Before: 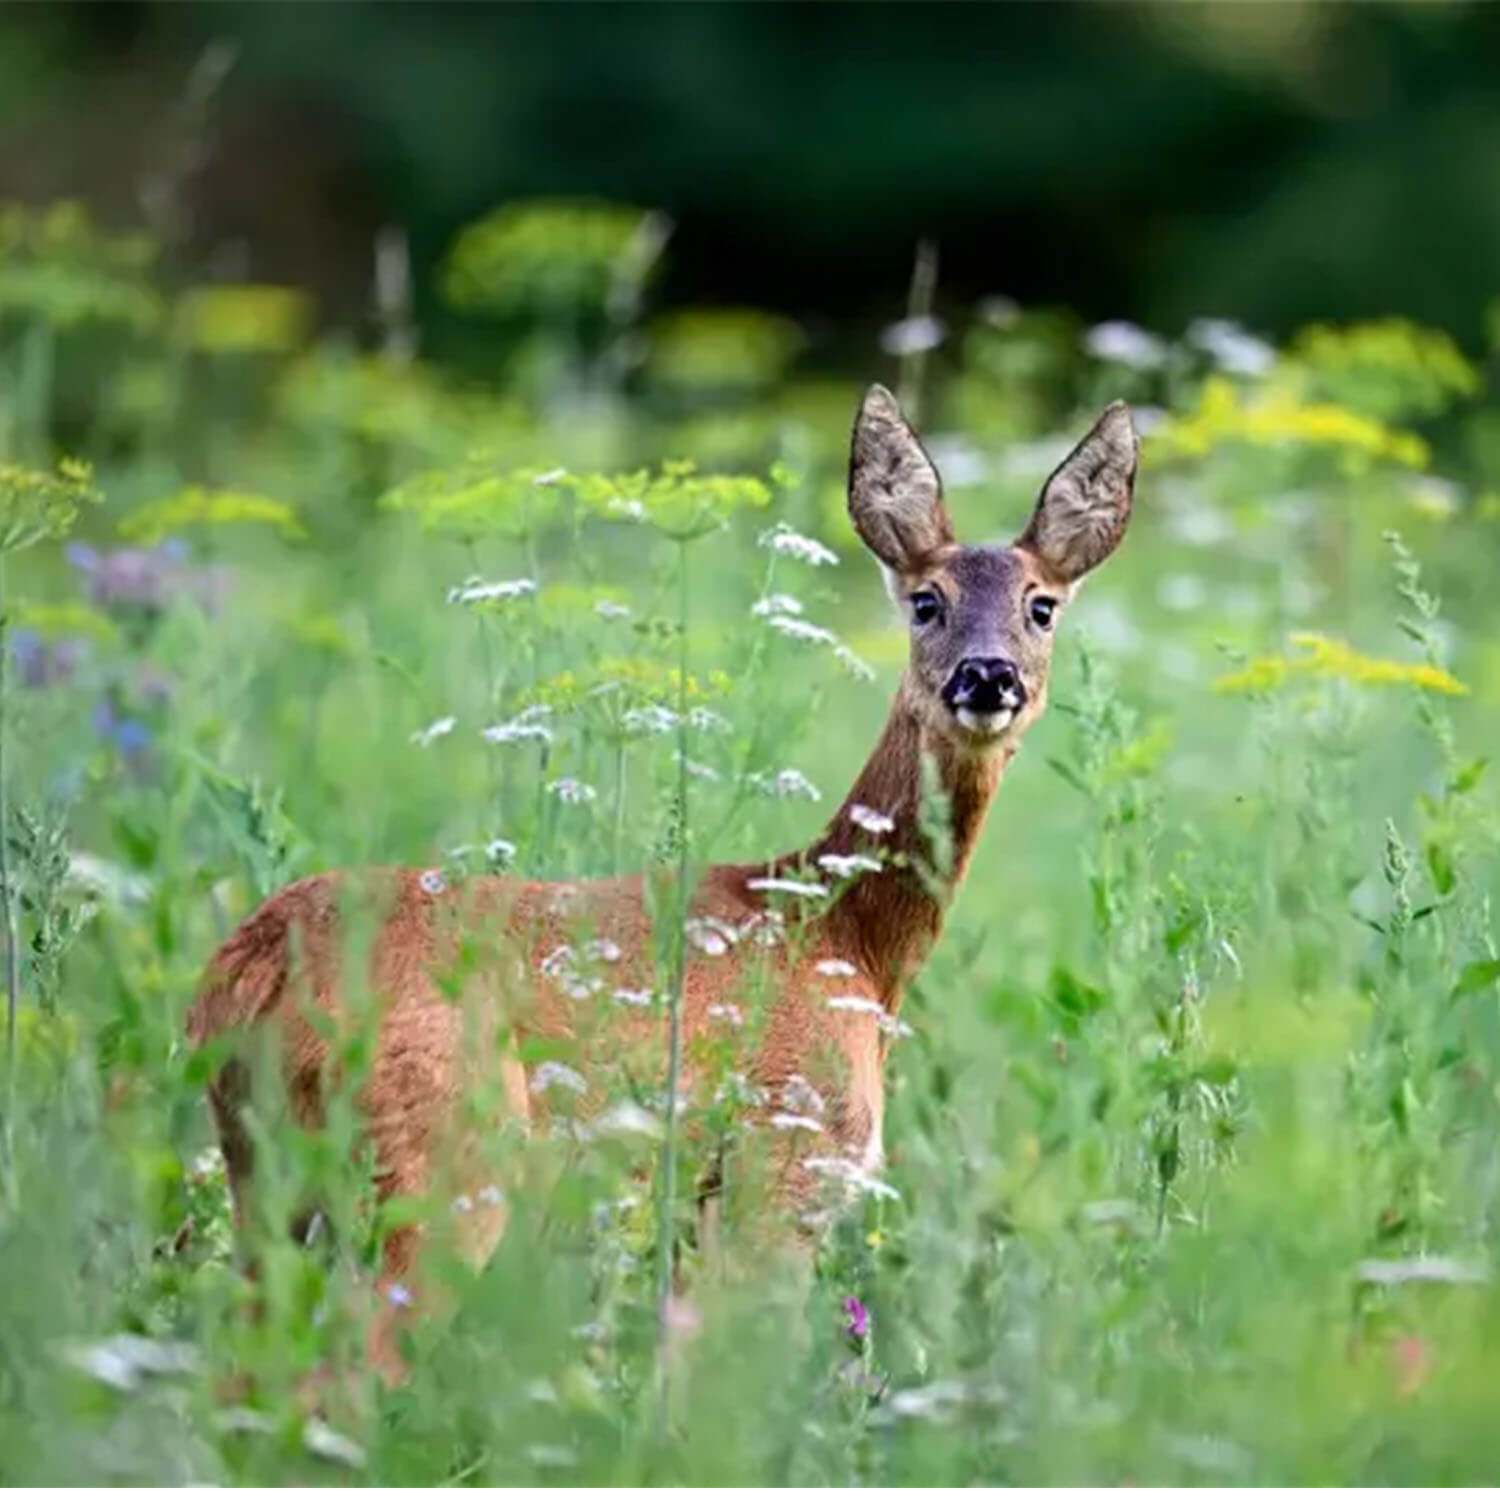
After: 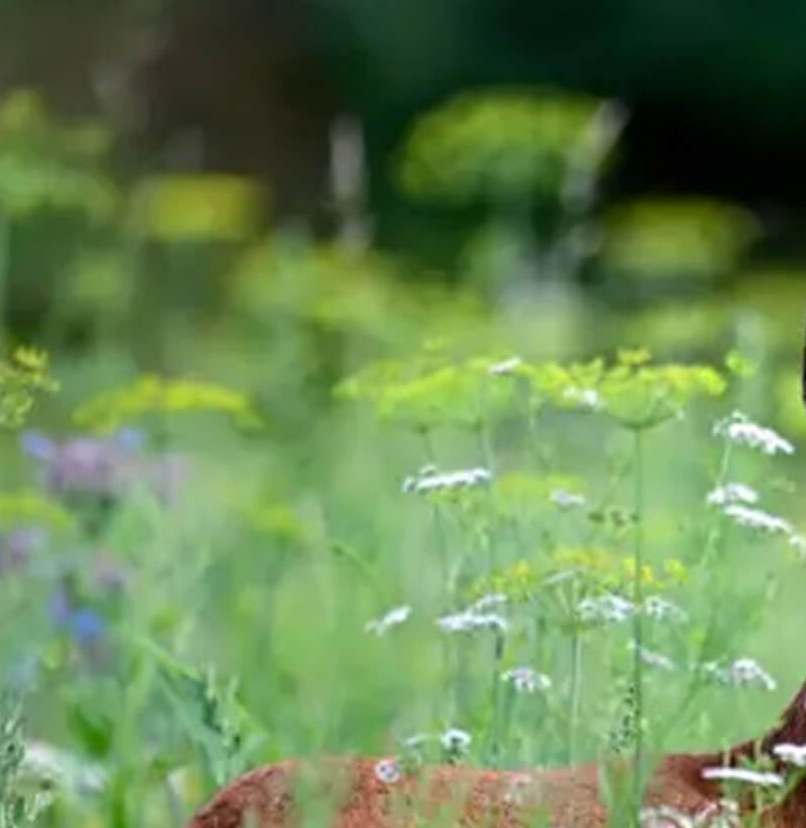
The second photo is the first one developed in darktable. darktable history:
crop and rotate: left 3.056%, top 7.48%, right 43.179%, bottom 37.269%
